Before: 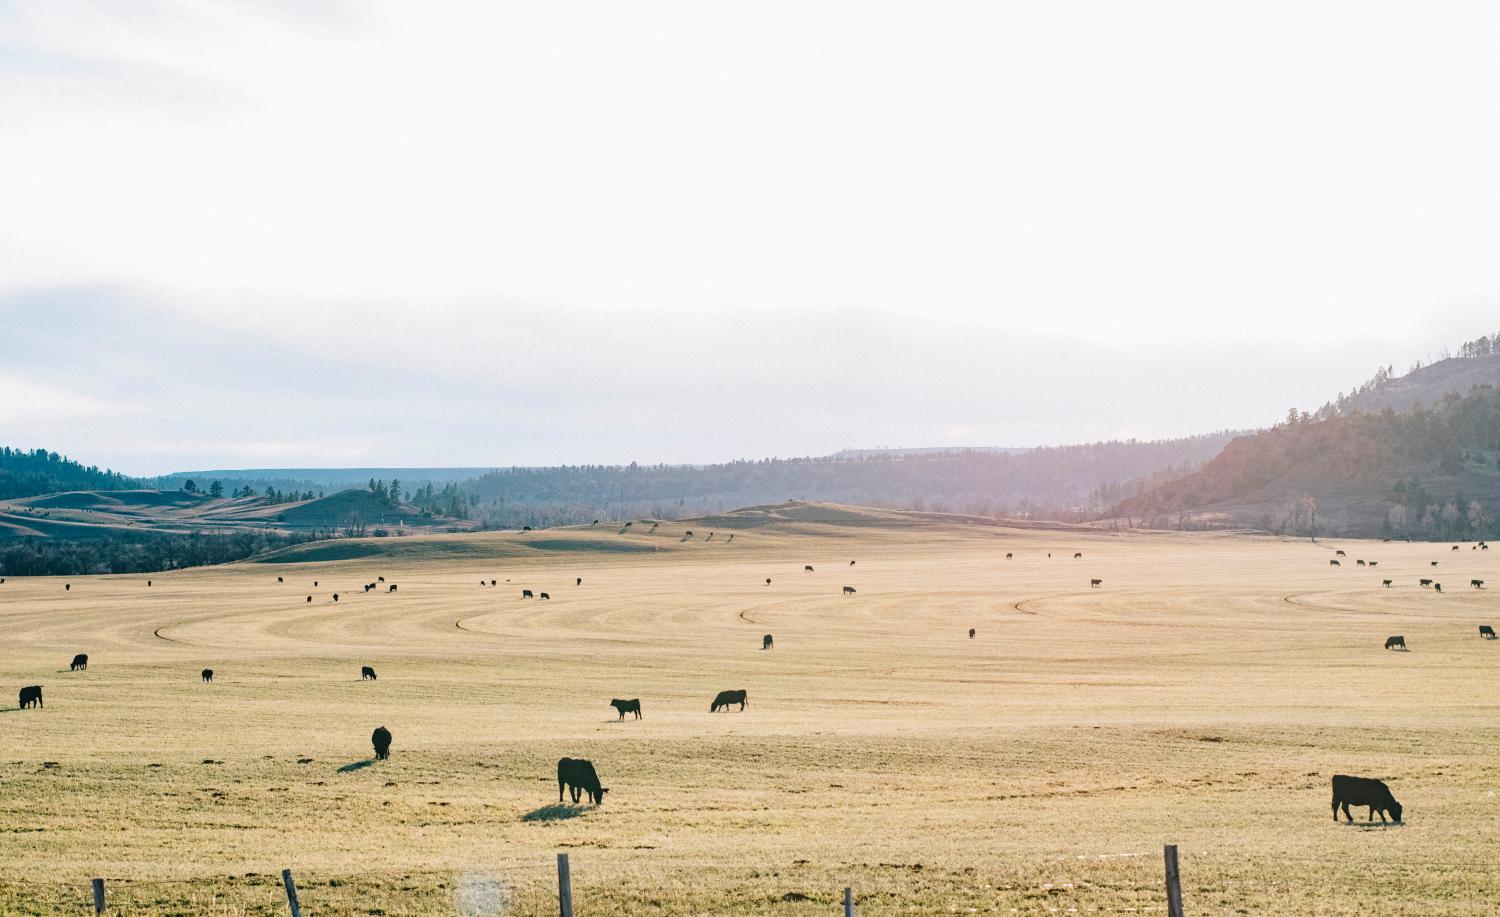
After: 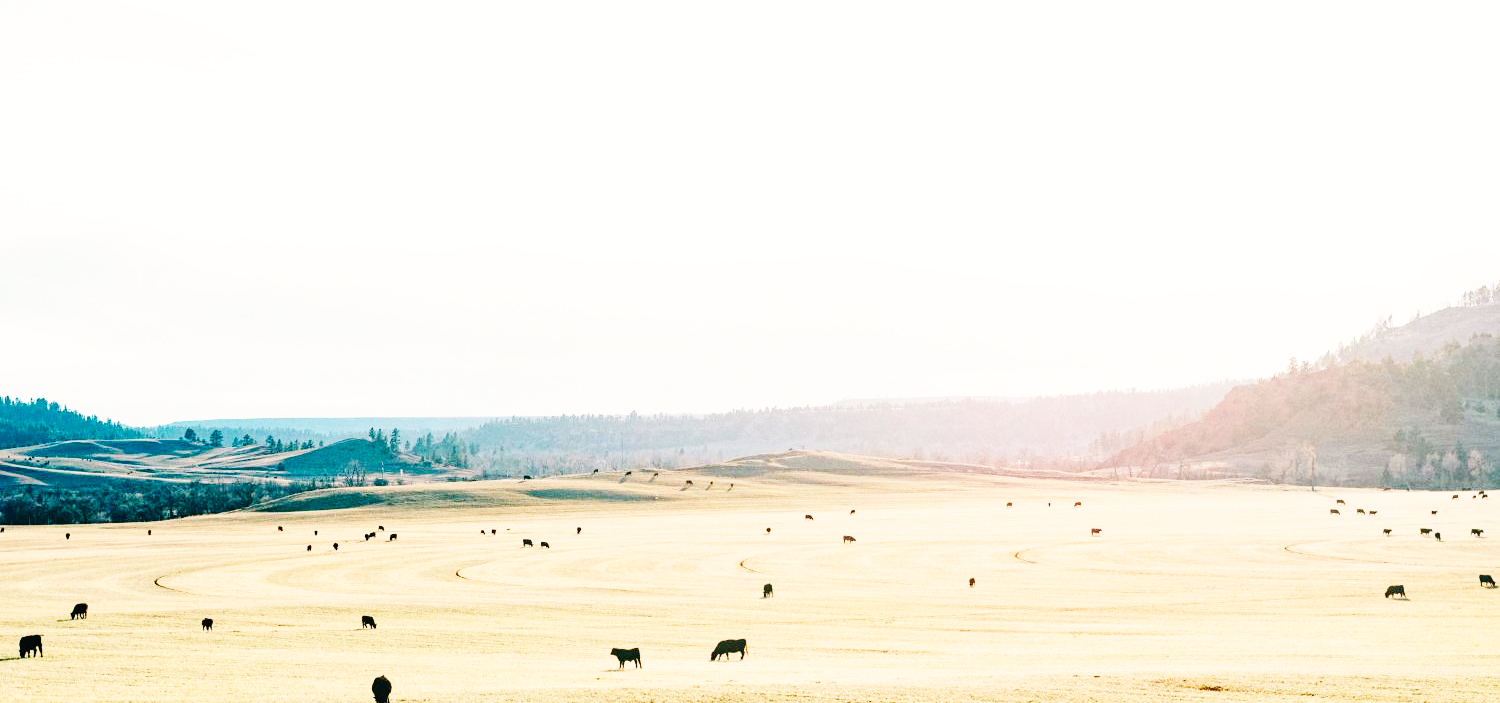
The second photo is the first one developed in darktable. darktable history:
crop: top 5.667%, bottom 17.637%
white balance: red 1.045, blue 0.932
base curve: curves: ch0 [(0, 0) (0, 0) (0.002, 0.001) (0.008, 0.003) (0.019, 0.011) (0.037, 0.037) (0.064, 0.11) (0.102, 0.232) (0.152, 0.379) (0.216, 0.524) (0.296, 0.665) (0.394, 0.789) (0.512, 0.881) (0.651, 0.945) (0.813, 0.986) (1, 1)], preserve colors none
